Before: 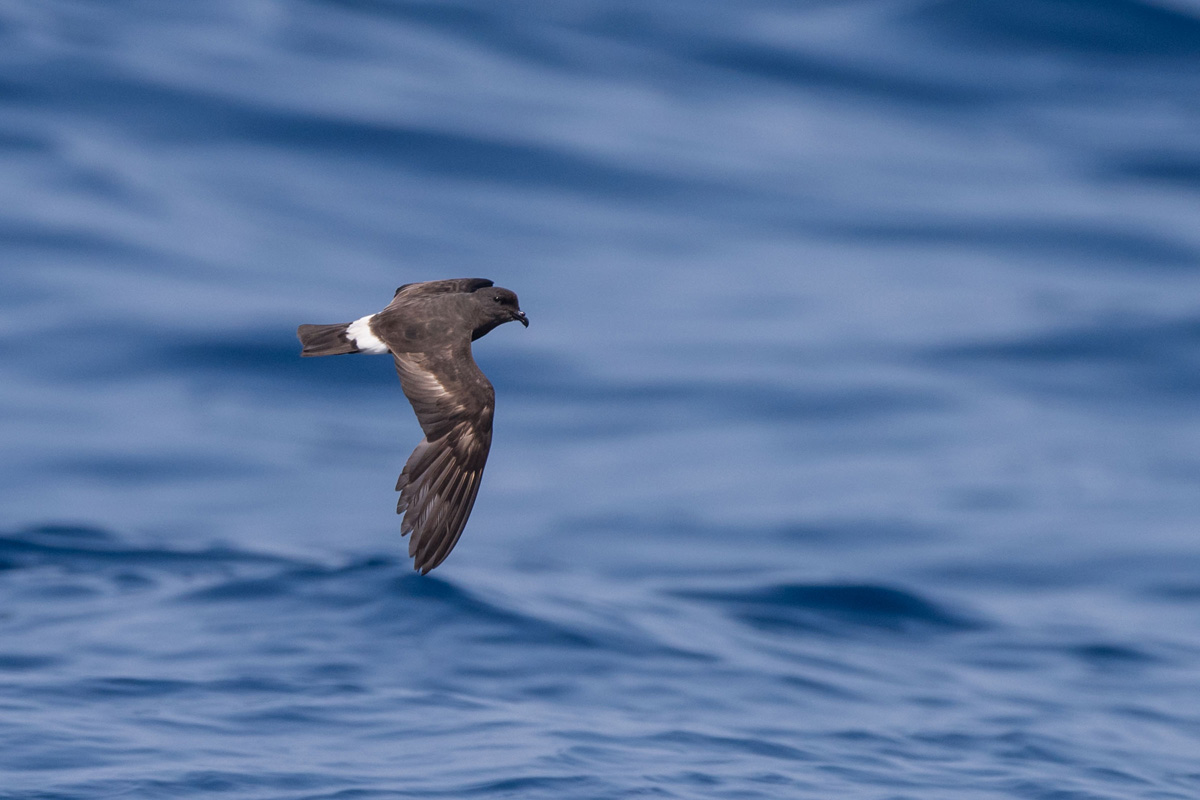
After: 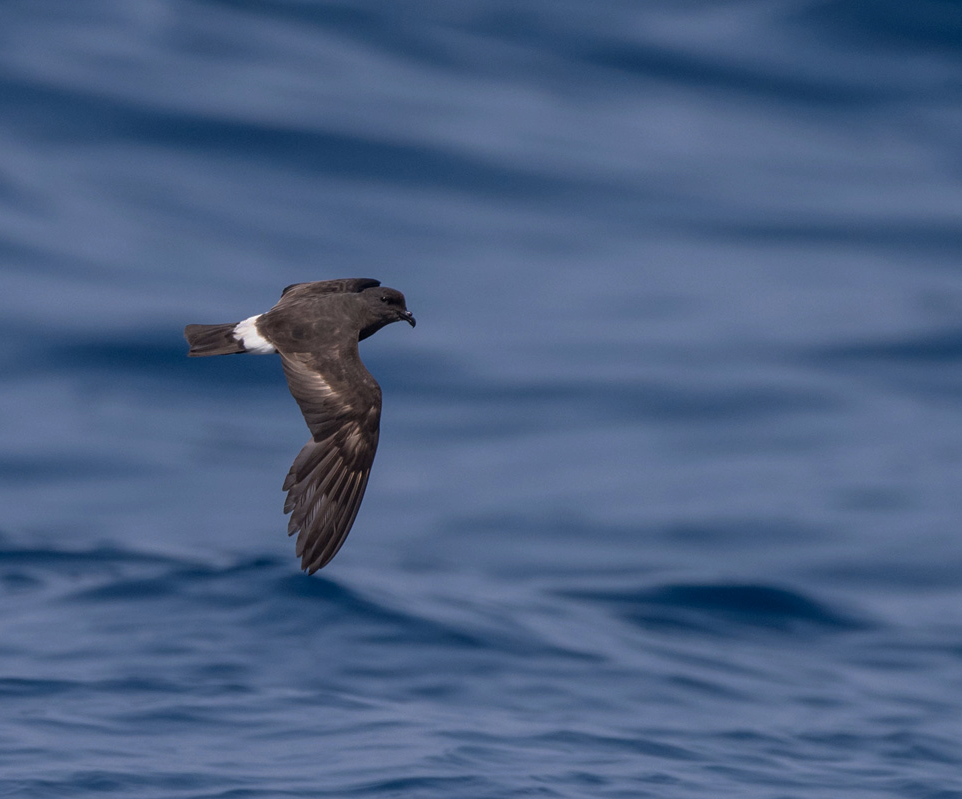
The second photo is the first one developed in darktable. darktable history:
local contrast: detail 109%
crop and rotate: left 9.472%, right 10.291%
base curve: curves: ch0 [(0, 0) (0.595, 0.418) (1, 1)], preserve colors none
